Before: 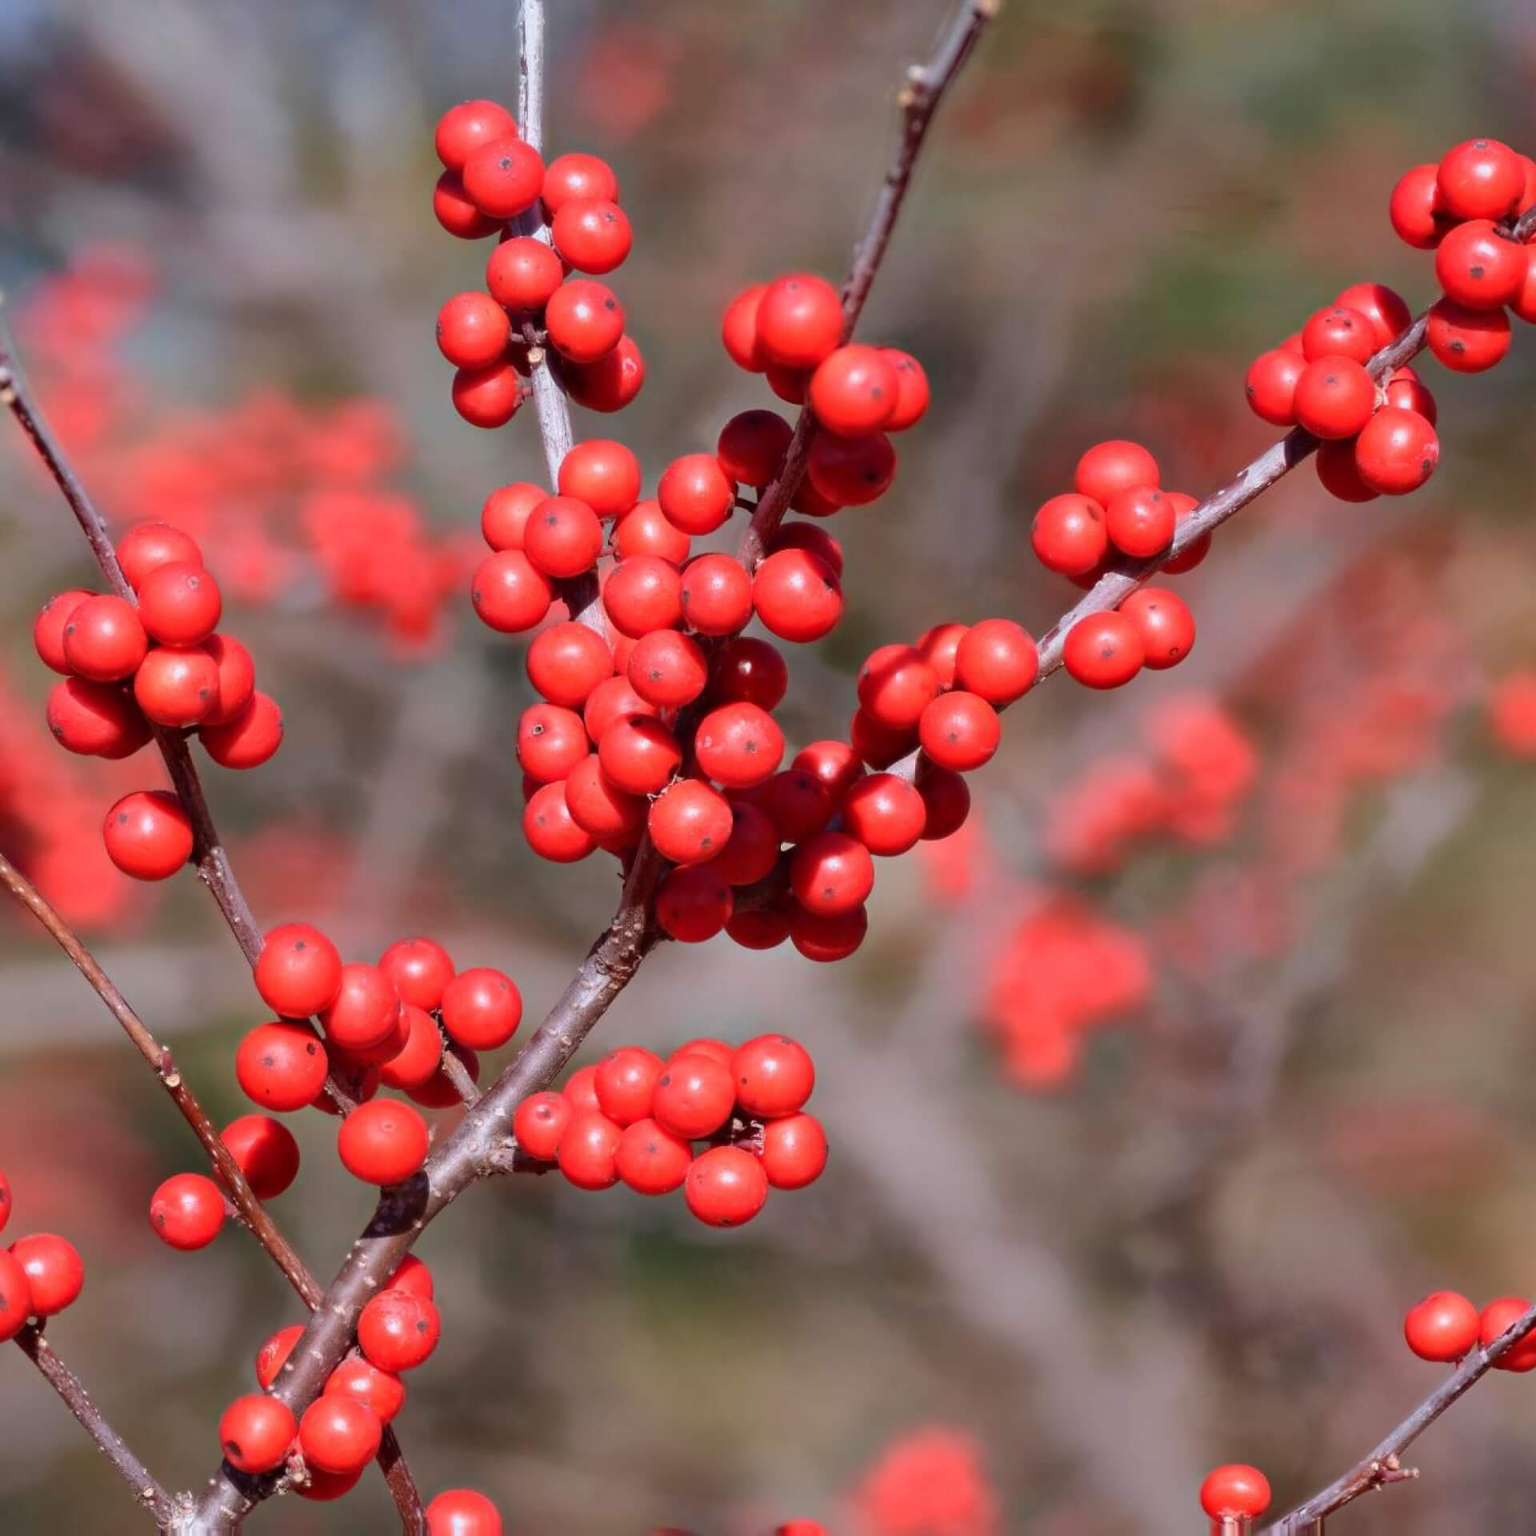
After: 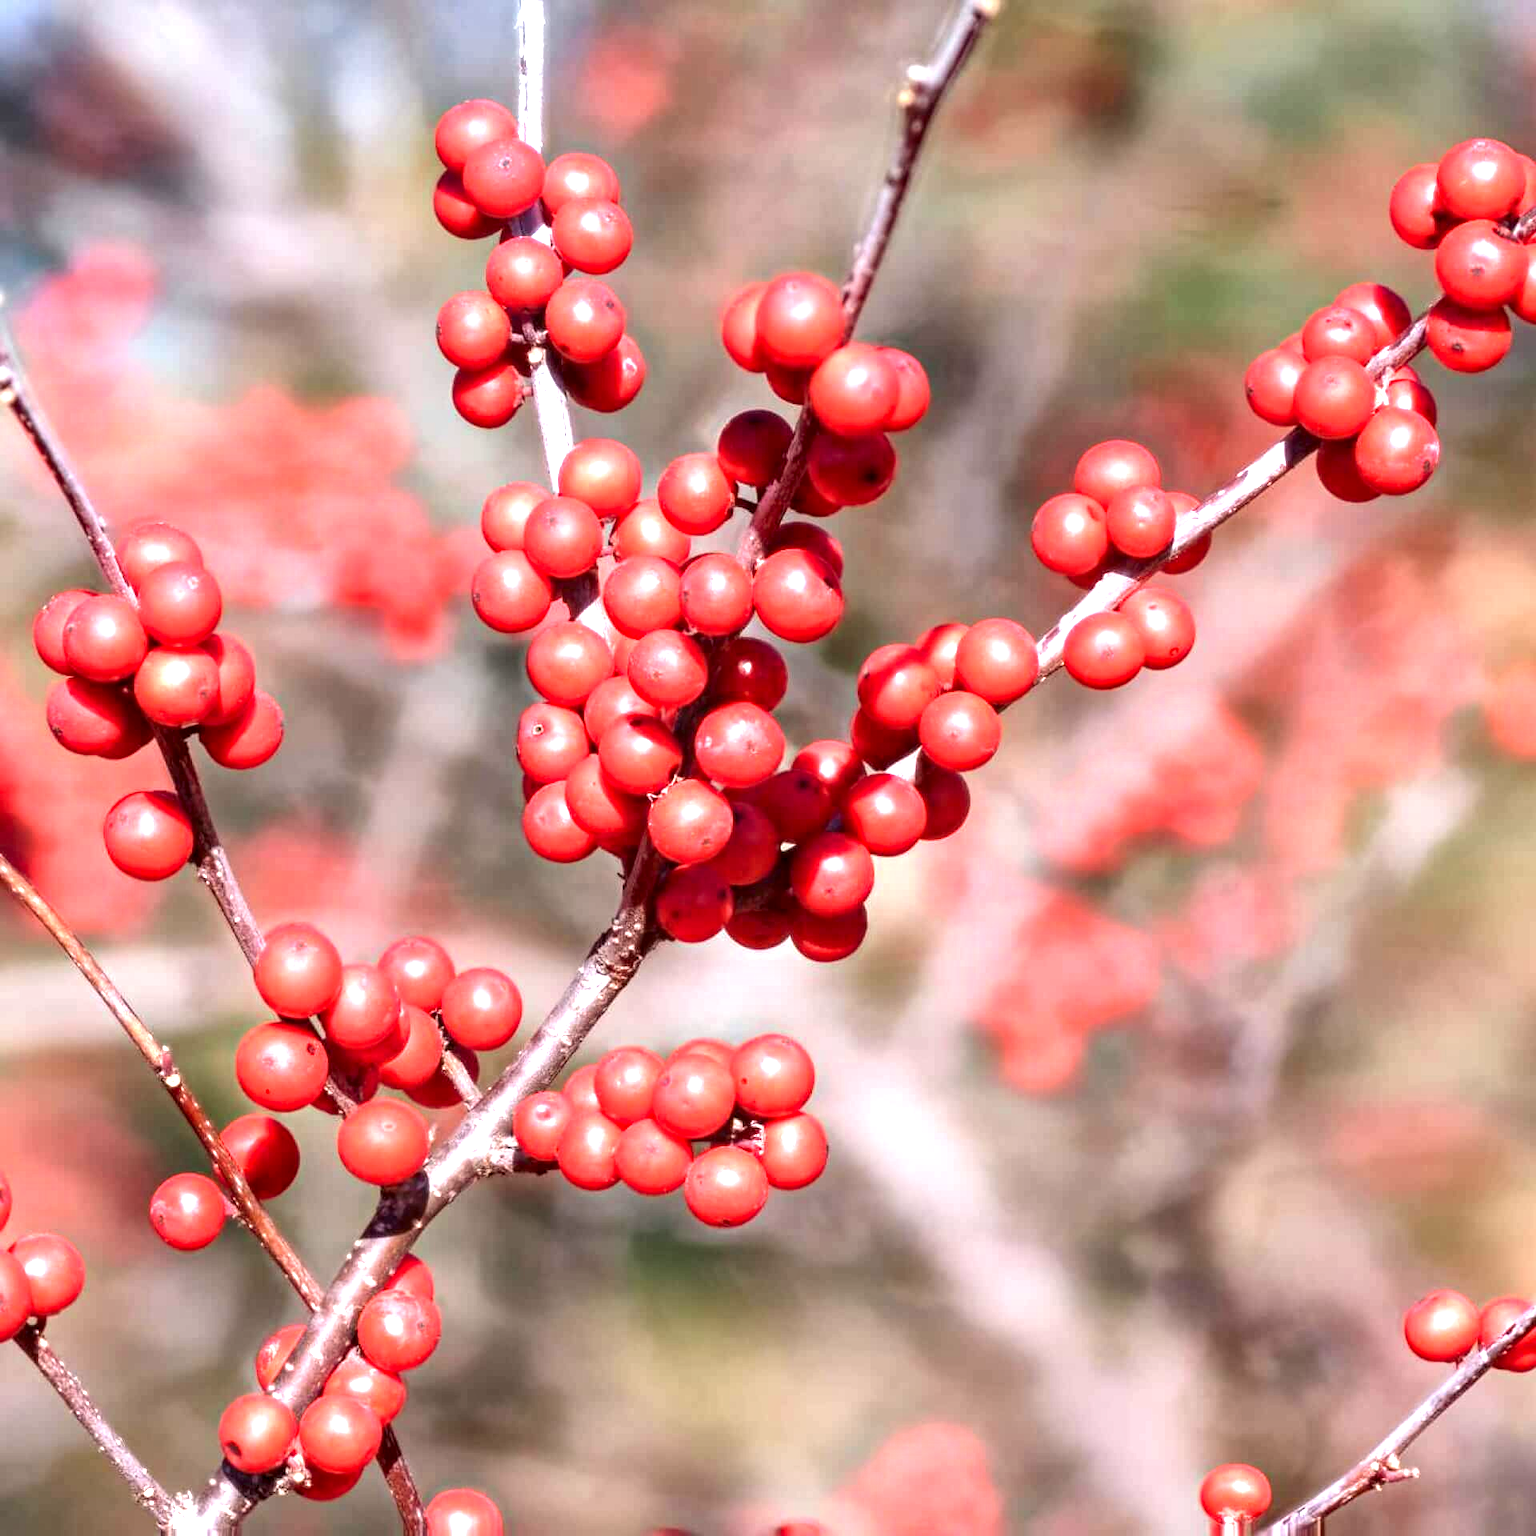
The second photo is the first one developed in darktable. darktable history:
exposure: black level correction 0, exposure 1.39 EV, compensate highlight preservation false
local contrast: detail 150%
